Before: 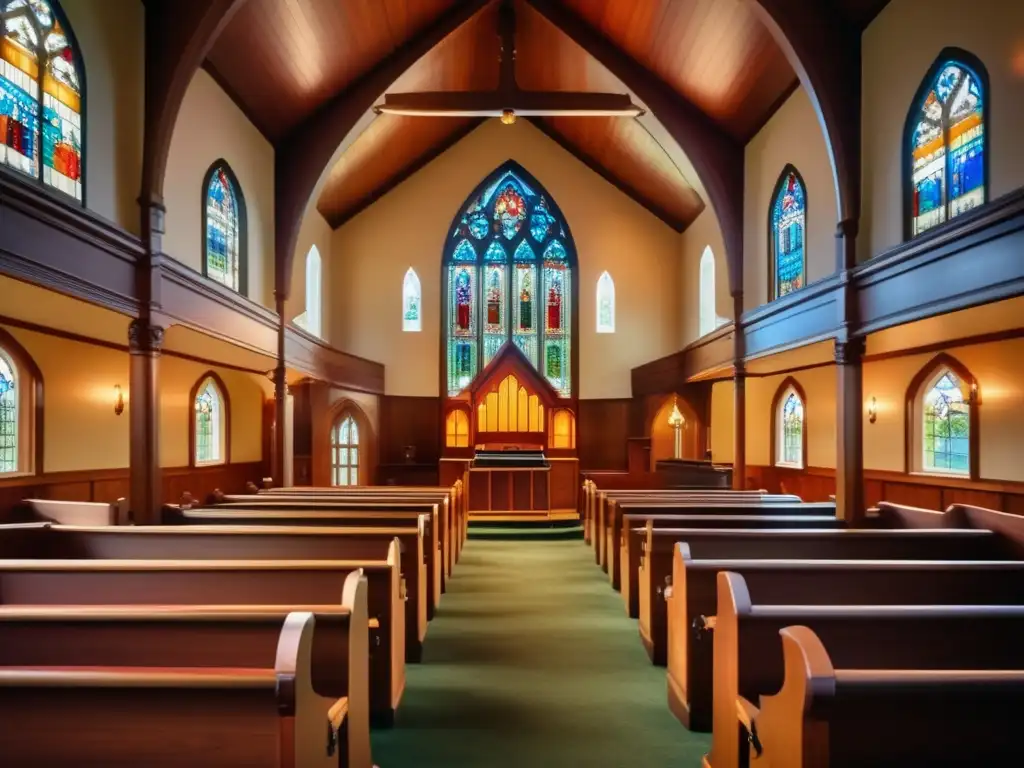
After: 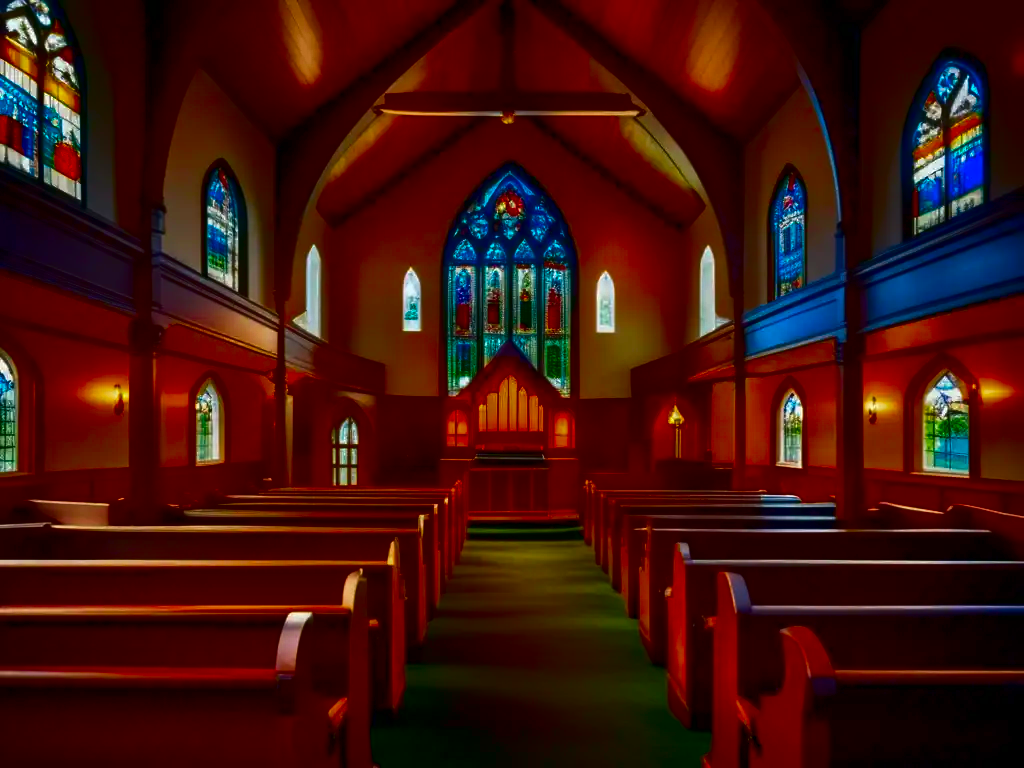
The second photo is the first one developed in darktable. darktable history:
exposure: black level correction -0.003, exposure 0.04 EV, compensate highlight preservation false
contrast brightness saturation: brightness -1, saturation 1
